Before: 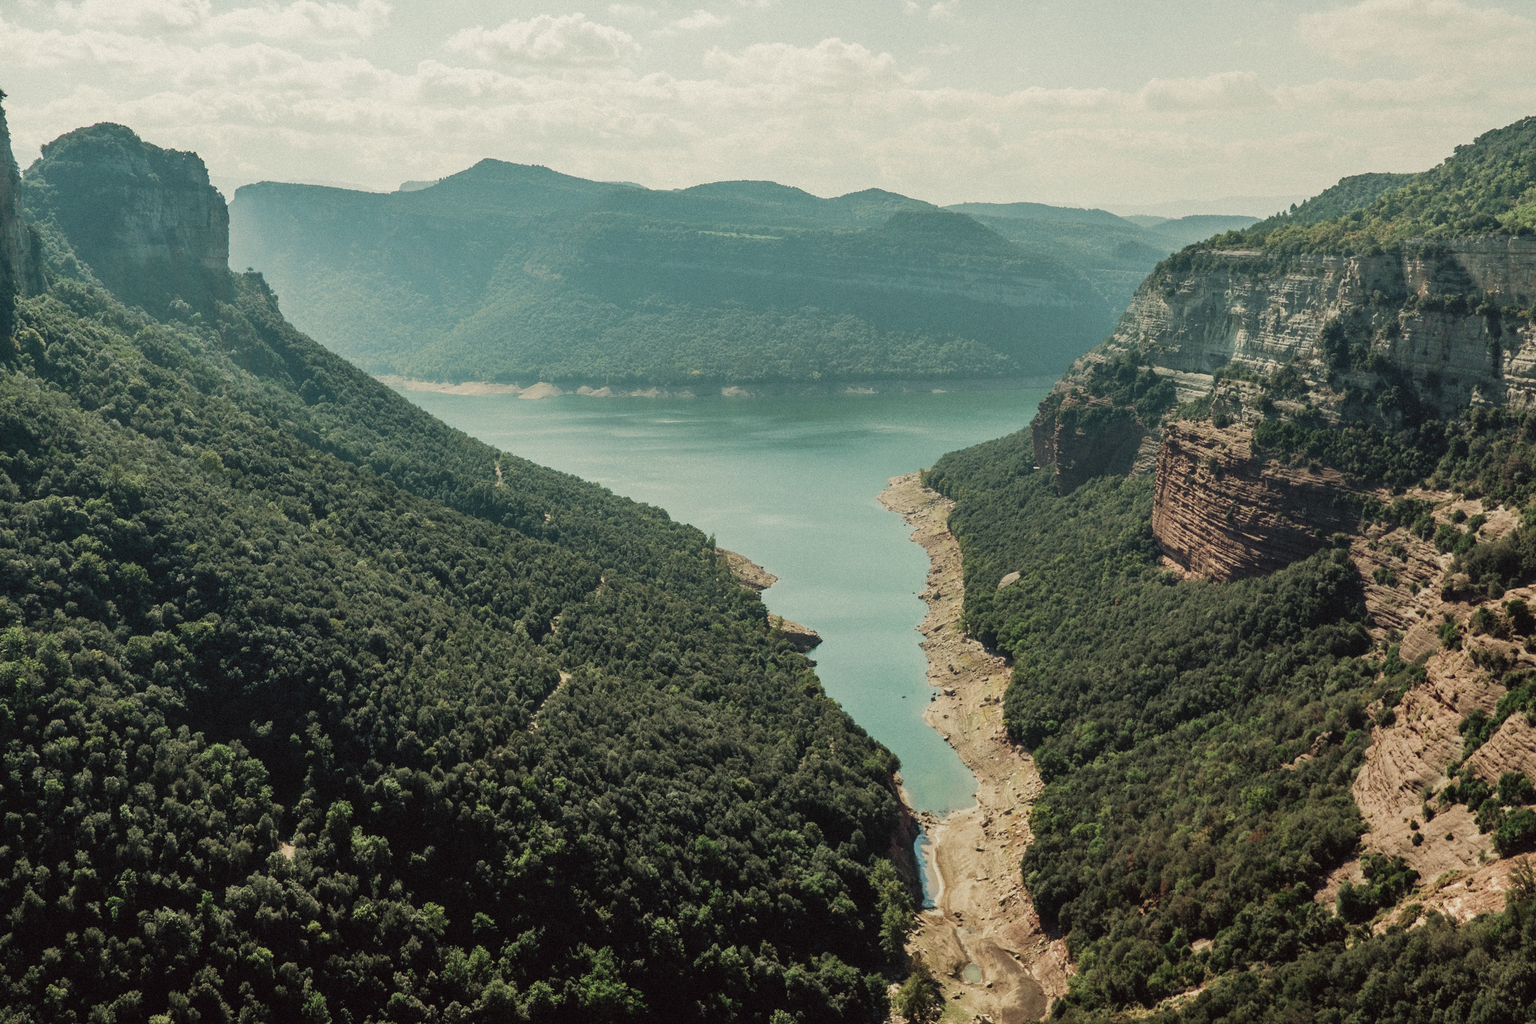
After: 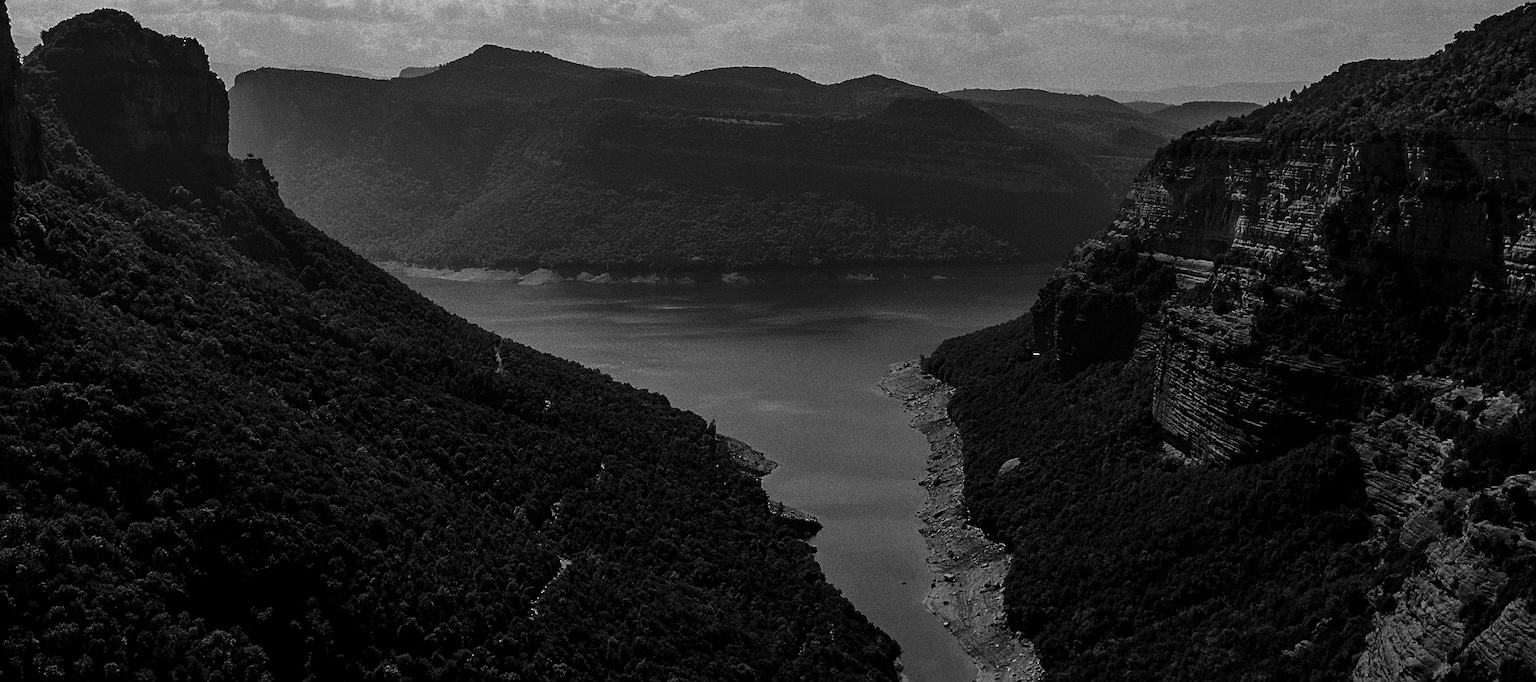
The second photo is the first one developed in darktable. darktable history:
contrast brightness saturation: contrast 0.02, brightness -1, saturation -1
sharpen: on, module defaults
crop: top 11.166%, bottom 22.168%
